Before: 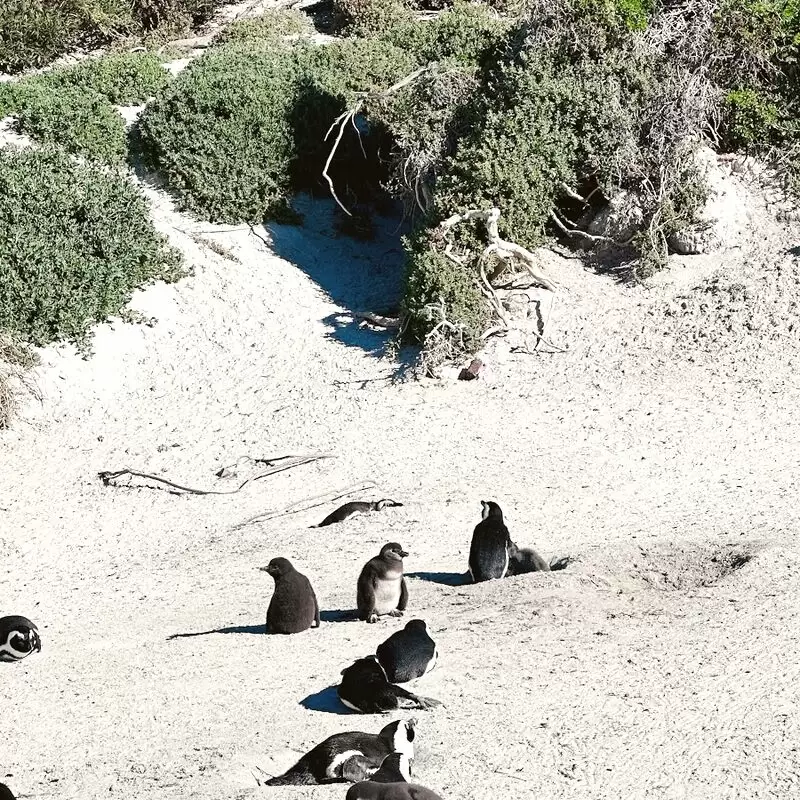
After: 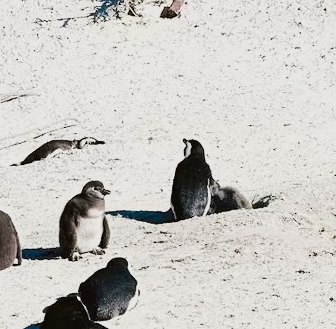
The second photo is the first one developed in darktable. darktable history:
tone curve: curves: ch0 [(0, 0) (0.091, 0.066) (0.184, 0.16) (0.491, 0.519) (0.748, 0.765) (1, 0.919)]; ch1 [(0, 0) (0.179, 0.173) (0.322, 0.32) (0.424, 0.424) (0.502, 0.5) (0.56, 0.575) (0.631, 0.675) (0.777, 0.806) (1, 1)]; ch2 [(0, 0) (0.434, 0.447) (0.497, 0.498) (0.539, 0.566) (0.676, 0.691) (1, 1)], preserve colors none
contrast brightness saturation: contrast 0.078, saturation 0.196
color balance rgb: perceptual saturation grading › global saturation -3.222%, perceptual saturation grading › shadows -2.203%, perceptual brilliance grading › highlights 6.34%, perceptual brilliance grading › mid-tones 16.419%, perceptual brilliance grading › shadows -5.322%, contrast -9.847%
crop: left 37.37%, top 45.318%, right 20.553%, bottom 13.524%
